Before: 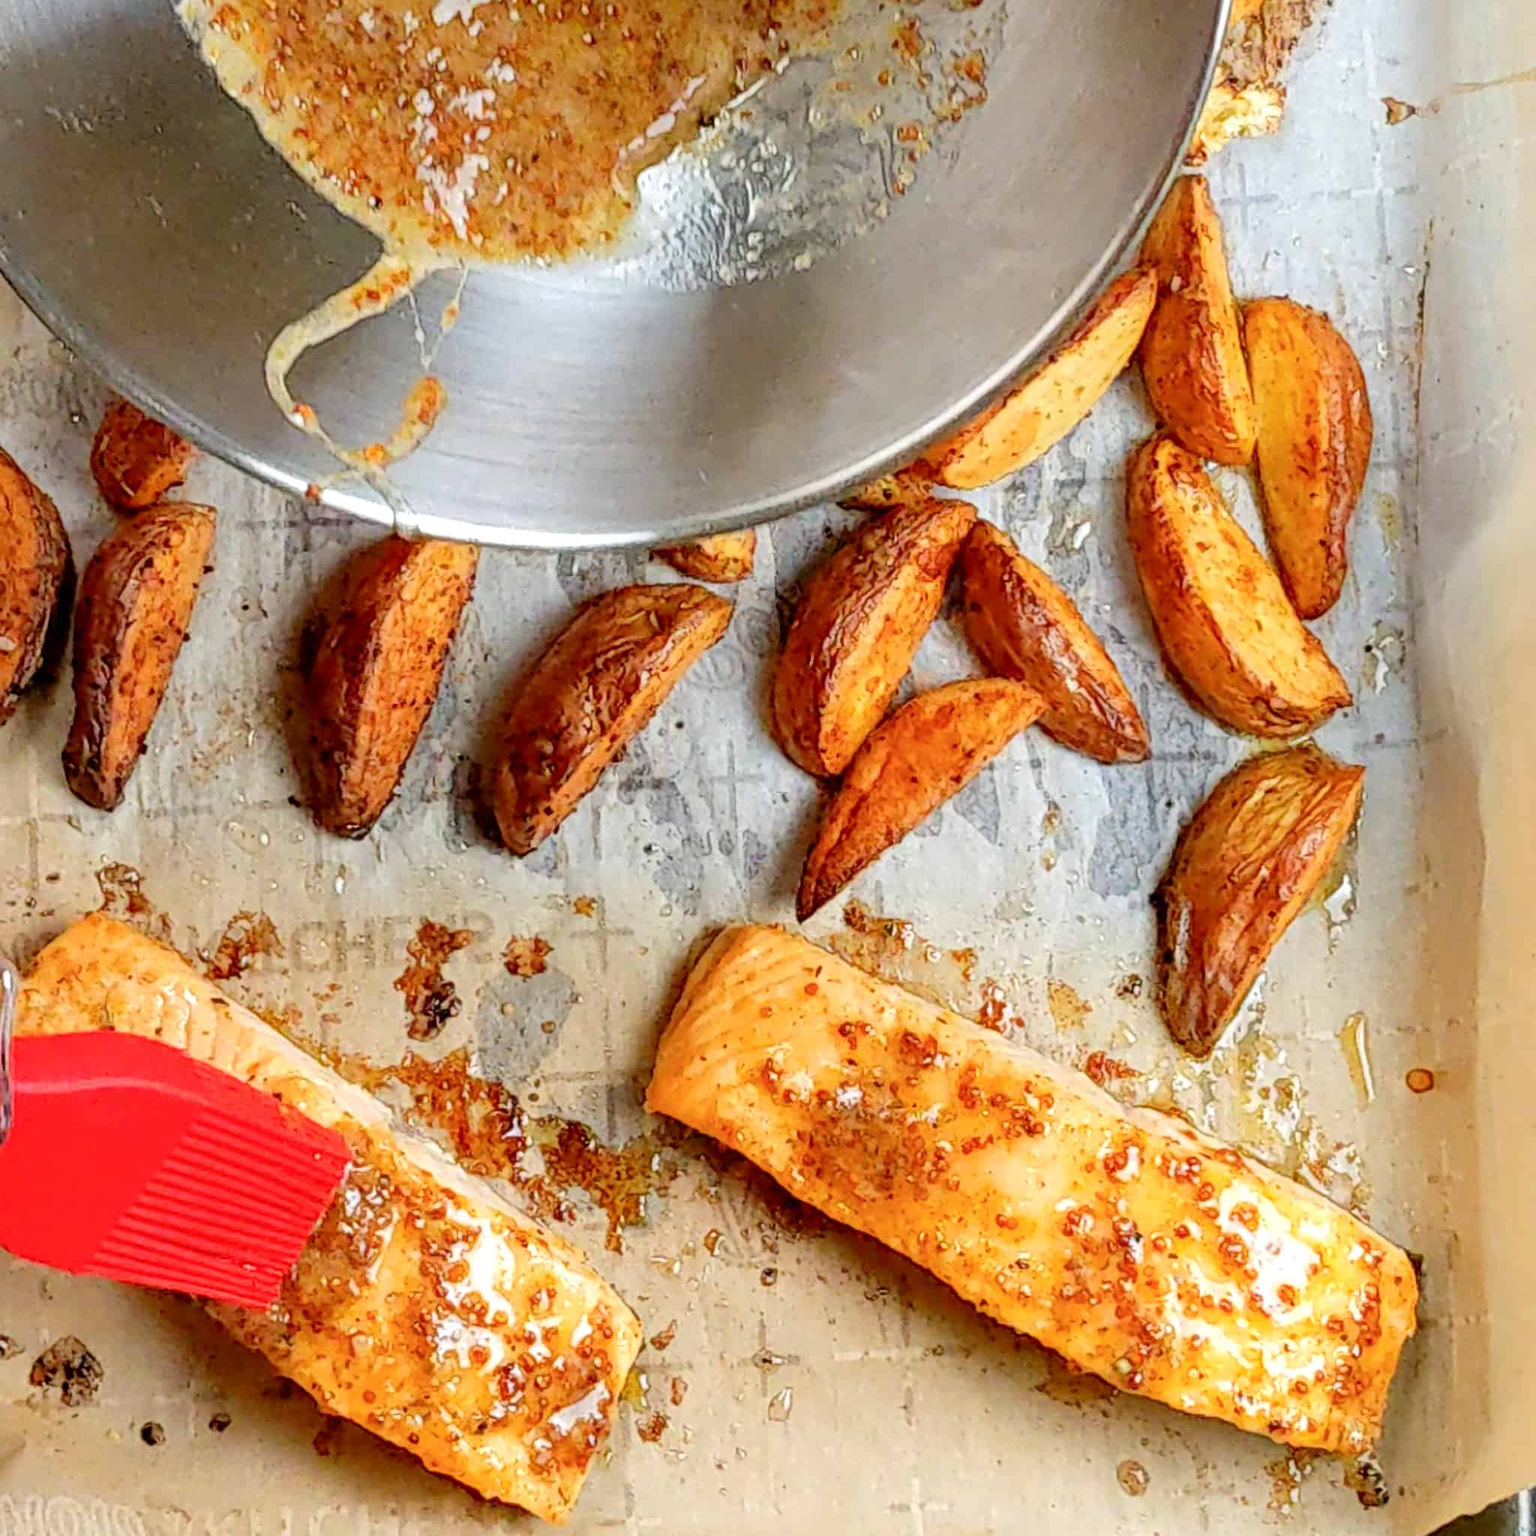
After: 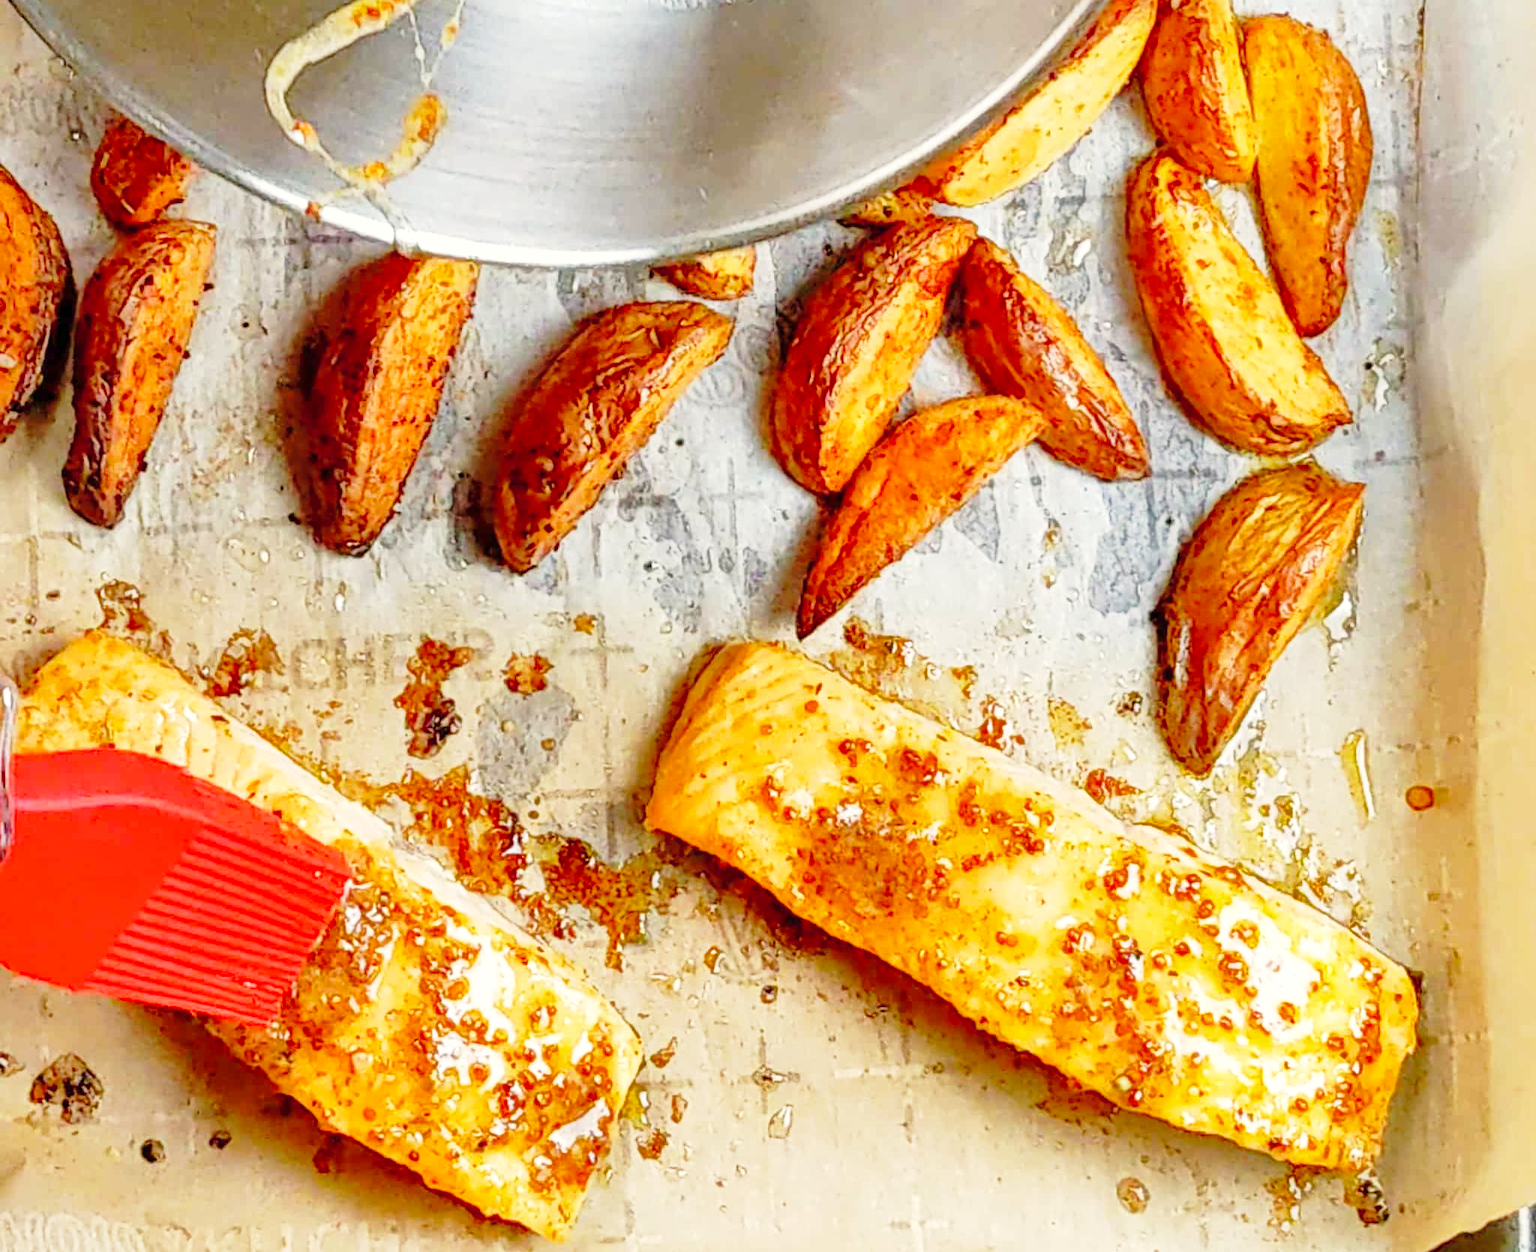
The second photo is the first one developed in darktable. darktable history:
base curve: curves: ch0 [(0, 0) (0.028, 0.03) (0.121, 0.232) (0.46, 0.748) (0.859, 0.968) (1, 1)], preserve colors none
color correction: highlights b* 2.93
shadows and highlights: on, module defaults
crop and rotate: top 18.42%
